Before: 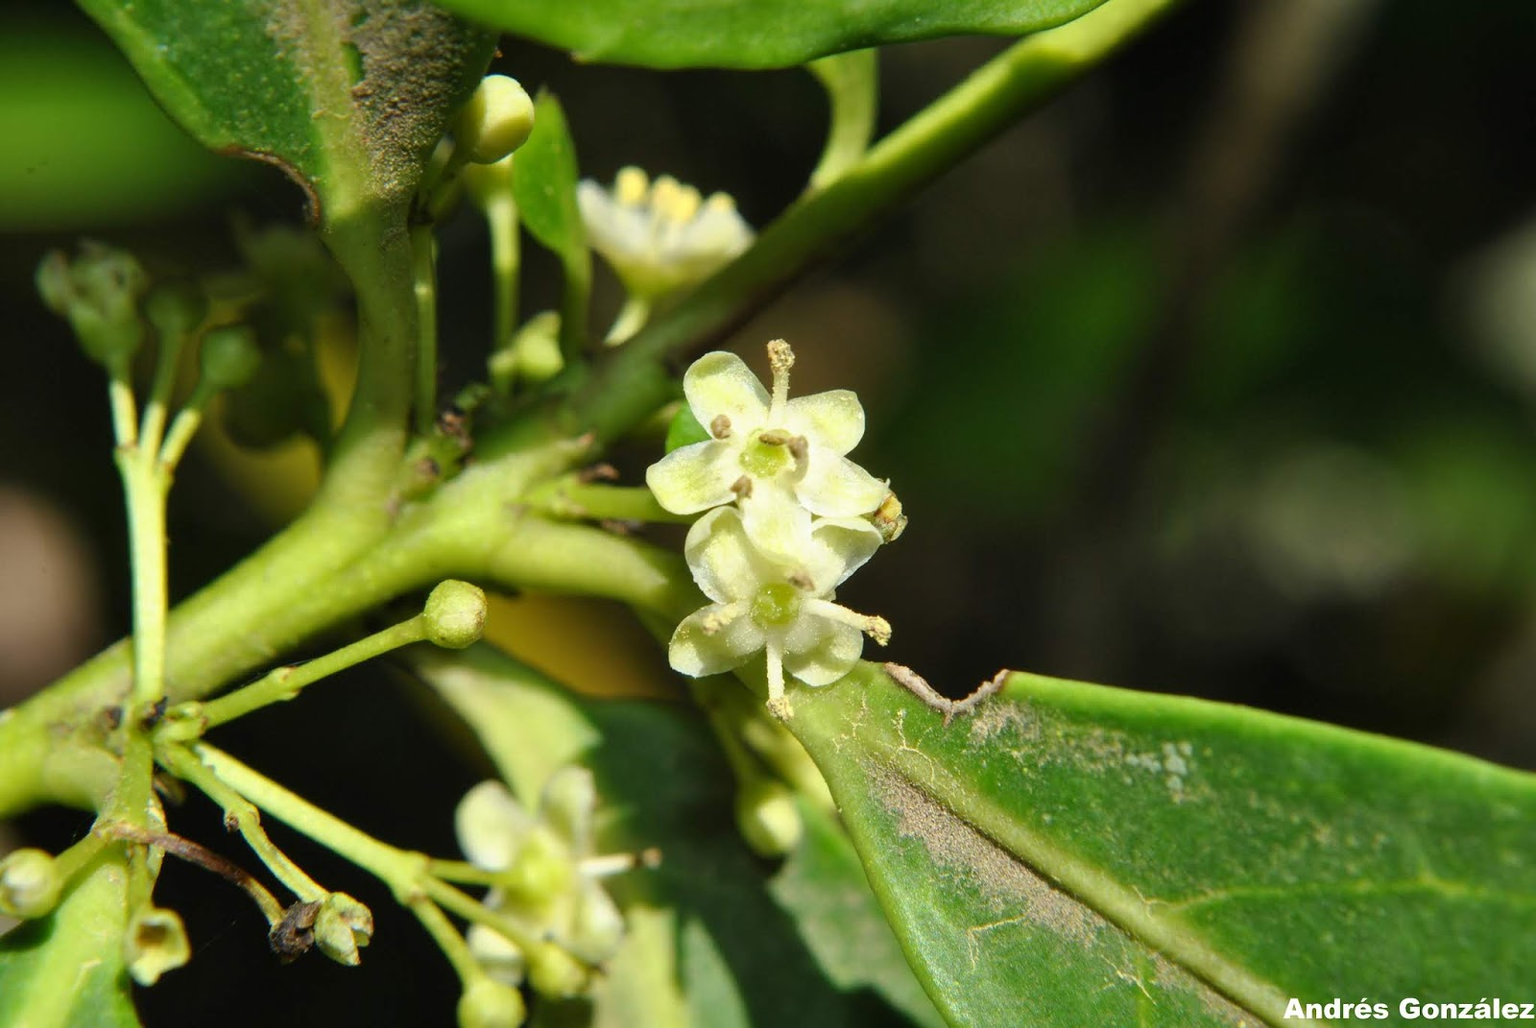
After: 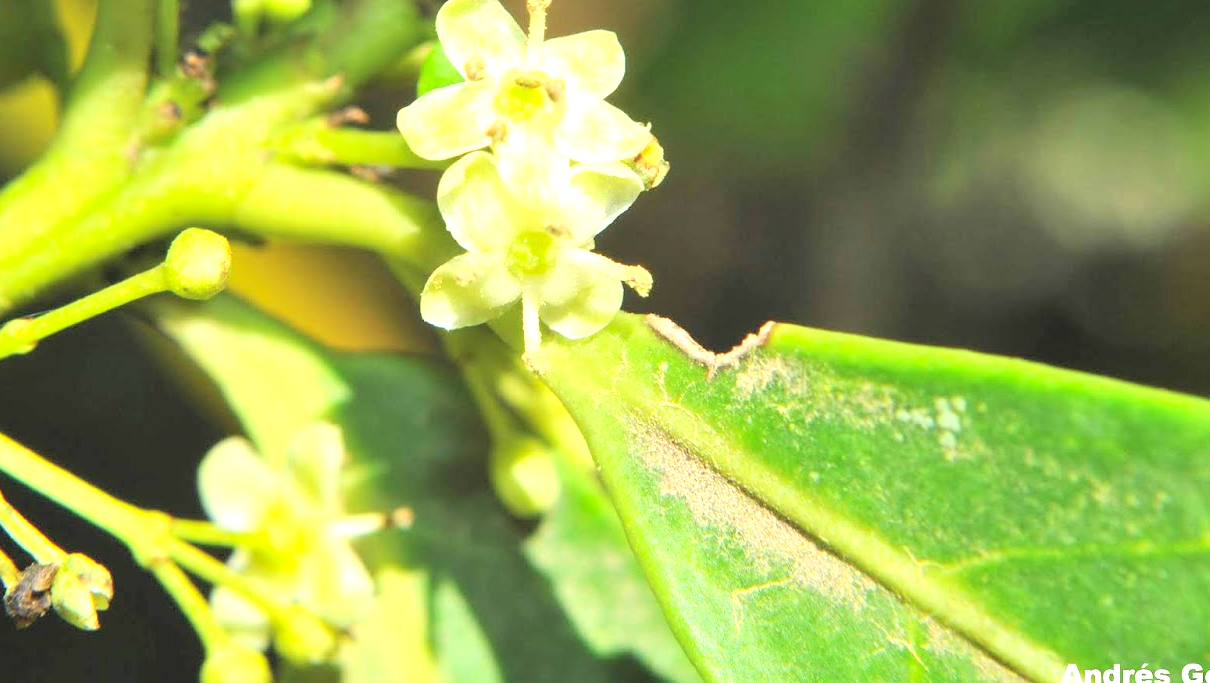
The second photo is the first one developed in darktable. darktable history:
exposure: black level correction 0, exposure 1.1 EV, compensate exposure bias true, compensate highlight preservation false
crop and rotate: left 17.299%, top 35.115%, right 7.015%, bottom 1.024%
contrast brightness saturation: contrast 0.1, brightness 0.3, saturation 0.14
